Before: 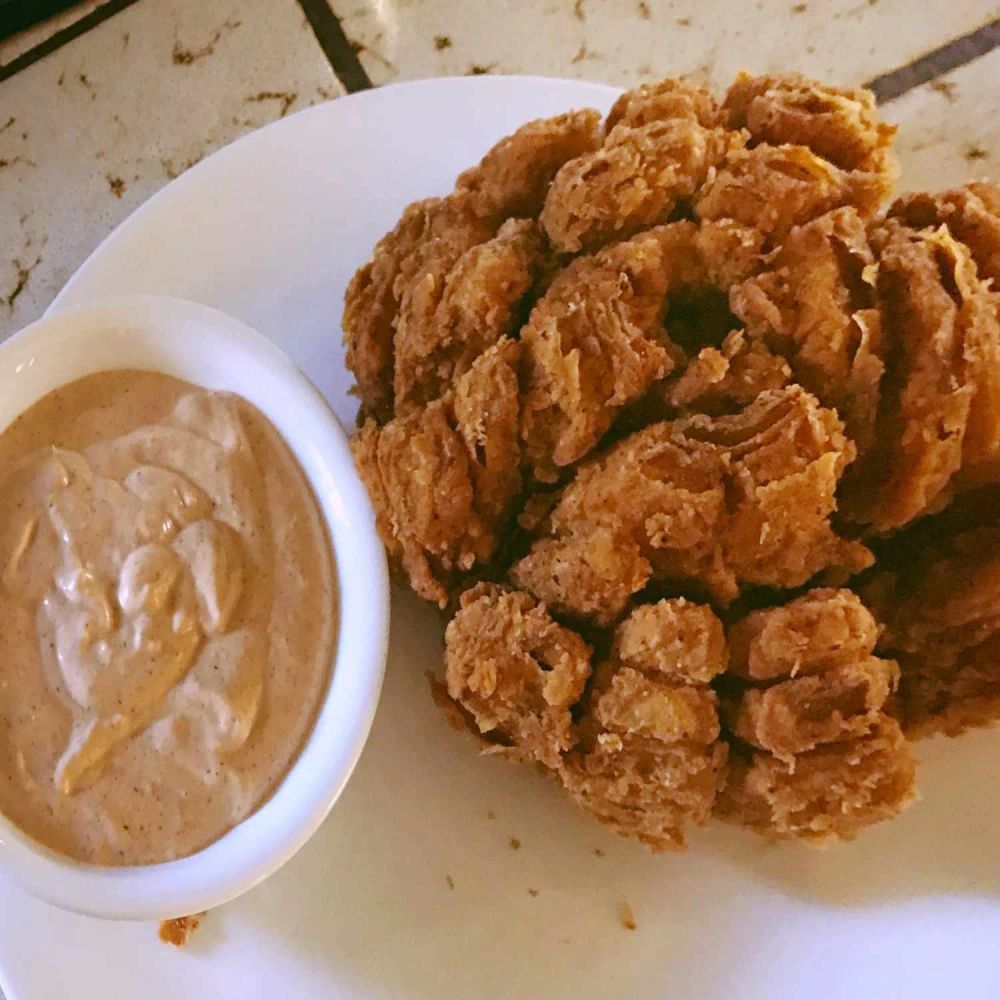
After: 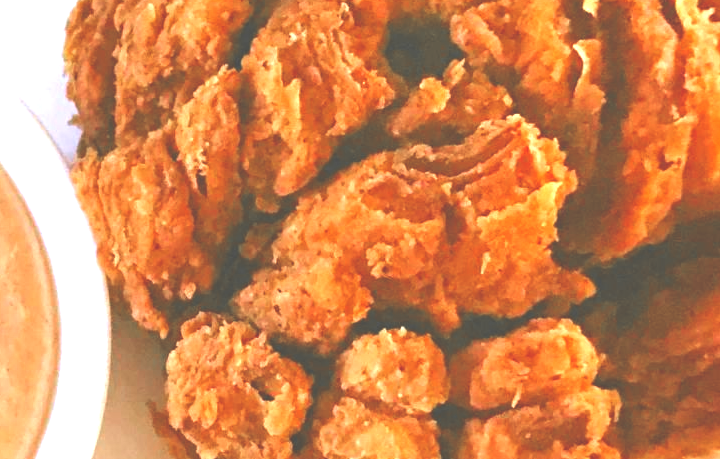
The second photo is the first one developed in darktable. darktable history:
color zones: curves: ch1 [(0, 0.679) (0.143, 0.647) (0.286, 0.261) (0.378, -0.011) (0.571, 0.396) (0.714, 0.399) (0.857, 0.406) (1, 0.679)]
exposure: black level correction -0.023, exposure 1.397 EV, compensate highlight preservation false
crop and rotate: left 27.938%, top 27.046%, bottom 27.046%
